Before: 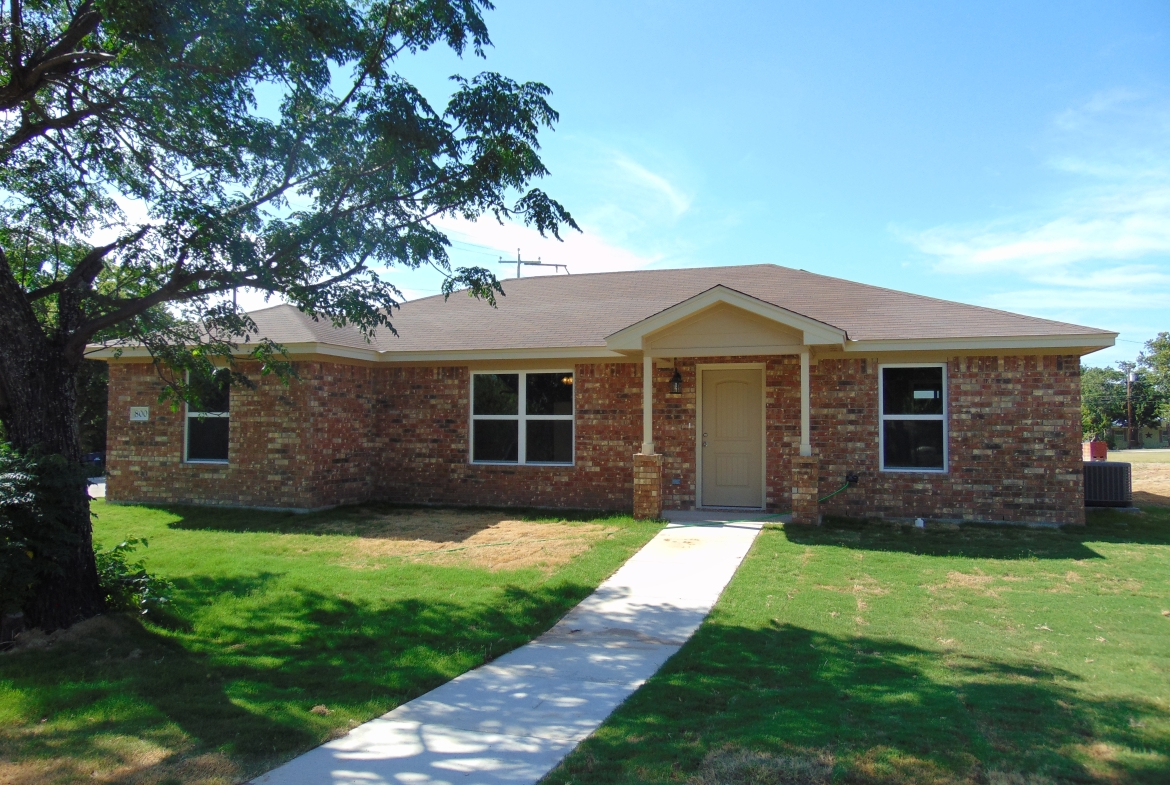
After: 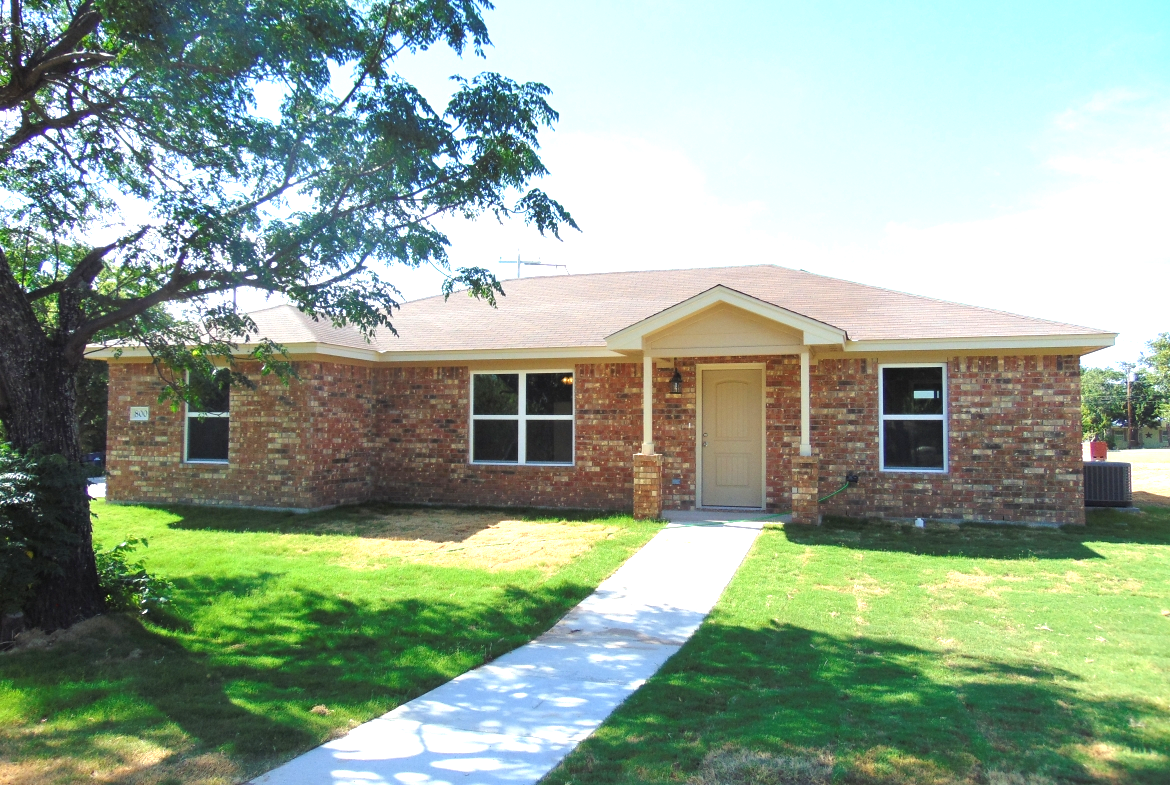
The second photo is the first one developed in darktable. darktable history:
exposure: black level correction 0, exposure 1.179 EV, compensate highlight preservation false
